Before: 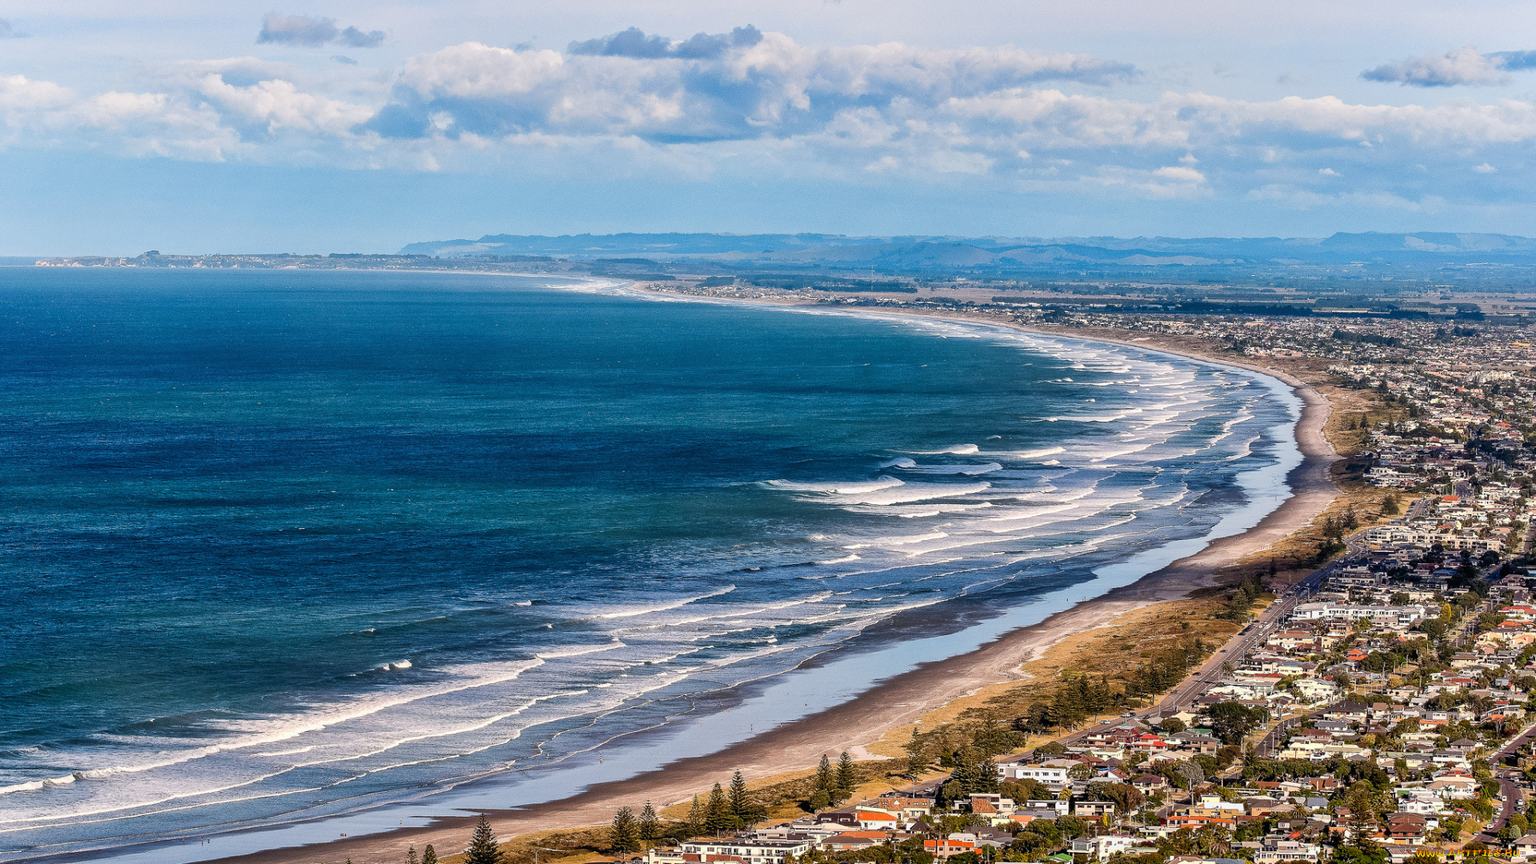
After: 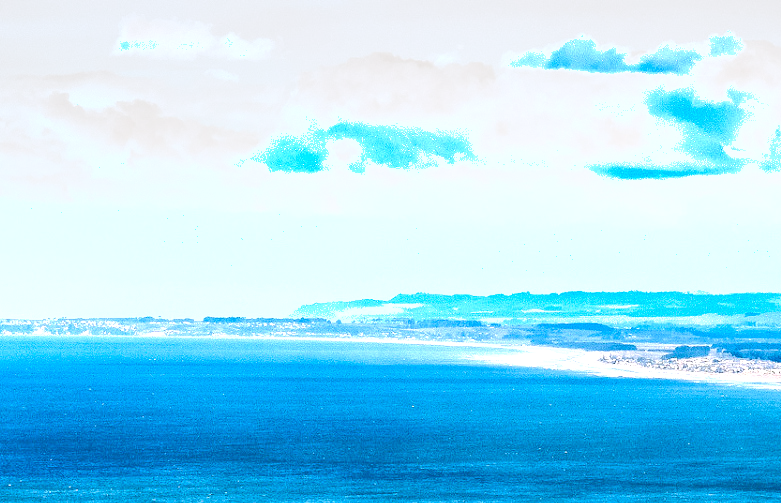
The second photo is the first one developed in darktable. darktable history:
exposure: black level correction 0, exposure 1.29 EV, compensate highlight preservation false
tone equalizer: -8 EV 0.029 EV, -7 EV -0.016 EV, -6 EV 0.019 EV, -5 EV 0.053 EV, -4 EV 0.277 EV, -3 EV 0.626 EV, -2 EV 0.59 EV, -1 EV 0.181 EV, +0 EV 0.015 EV, edges refinement/feathering 500, mask exposure compensation -1.57 EV, preserve details no
crop and rotate: left 10.848%, top 0.064%, right 48.443%, bottom 53.295%
shadows and highlights: soften with gaussian
